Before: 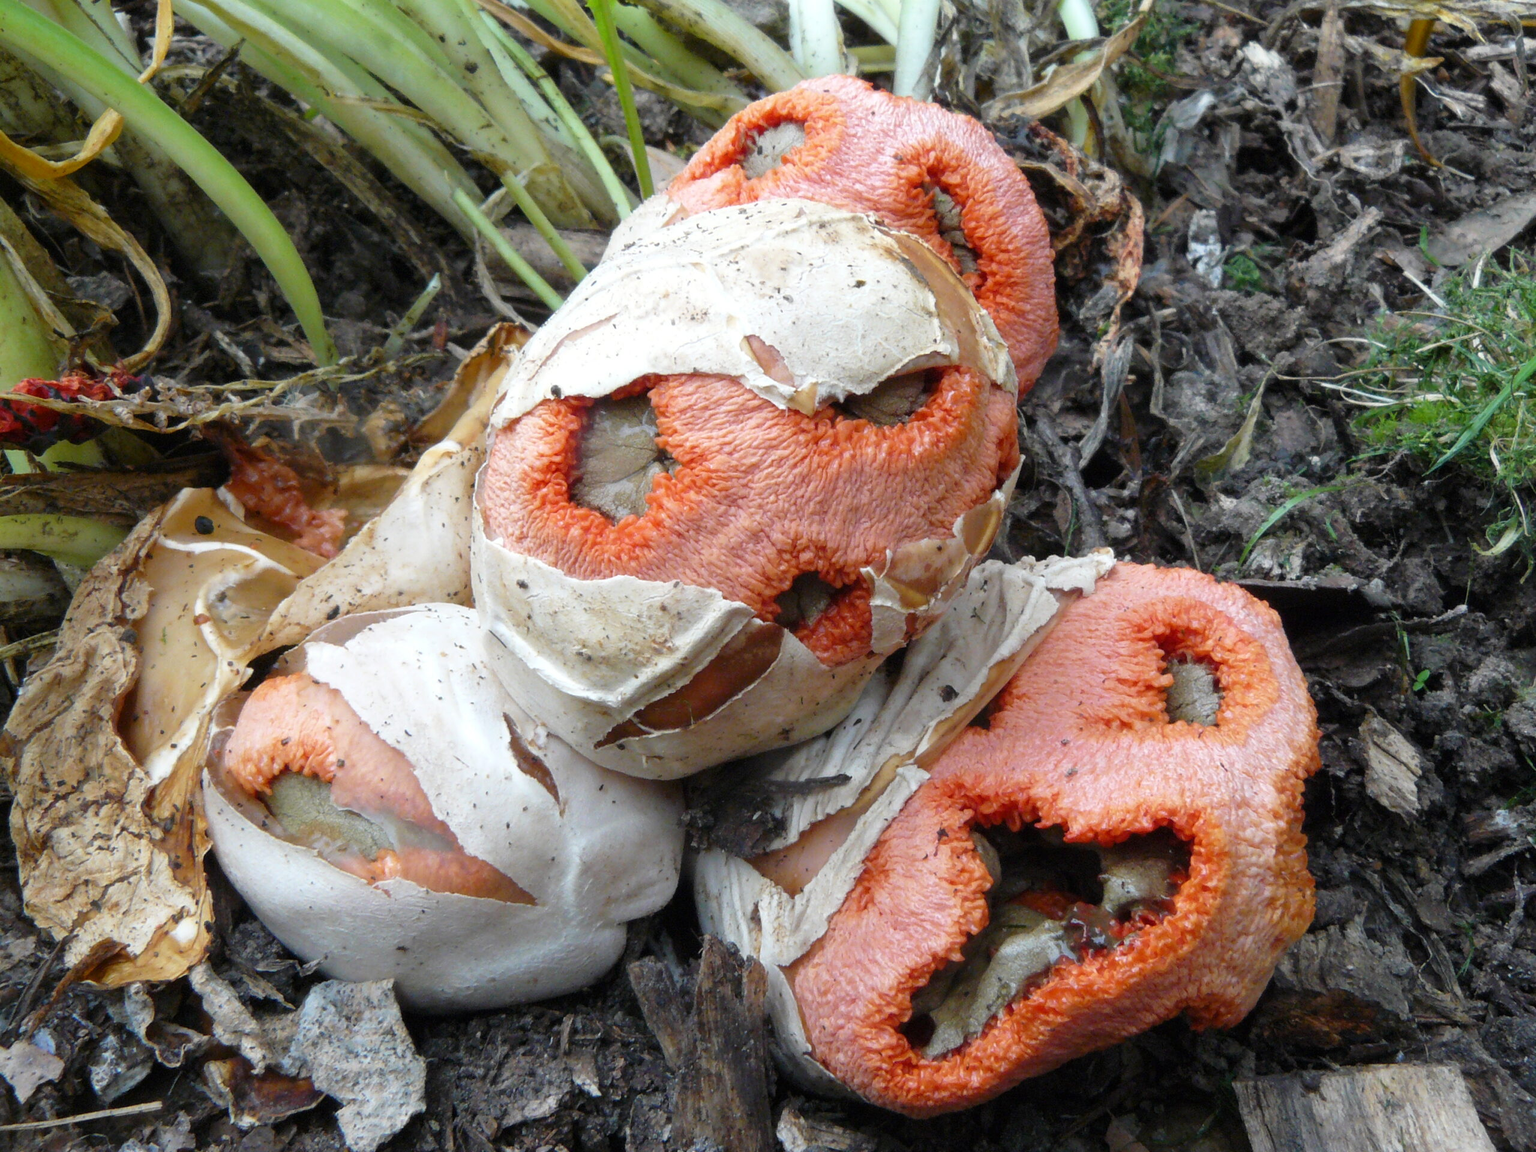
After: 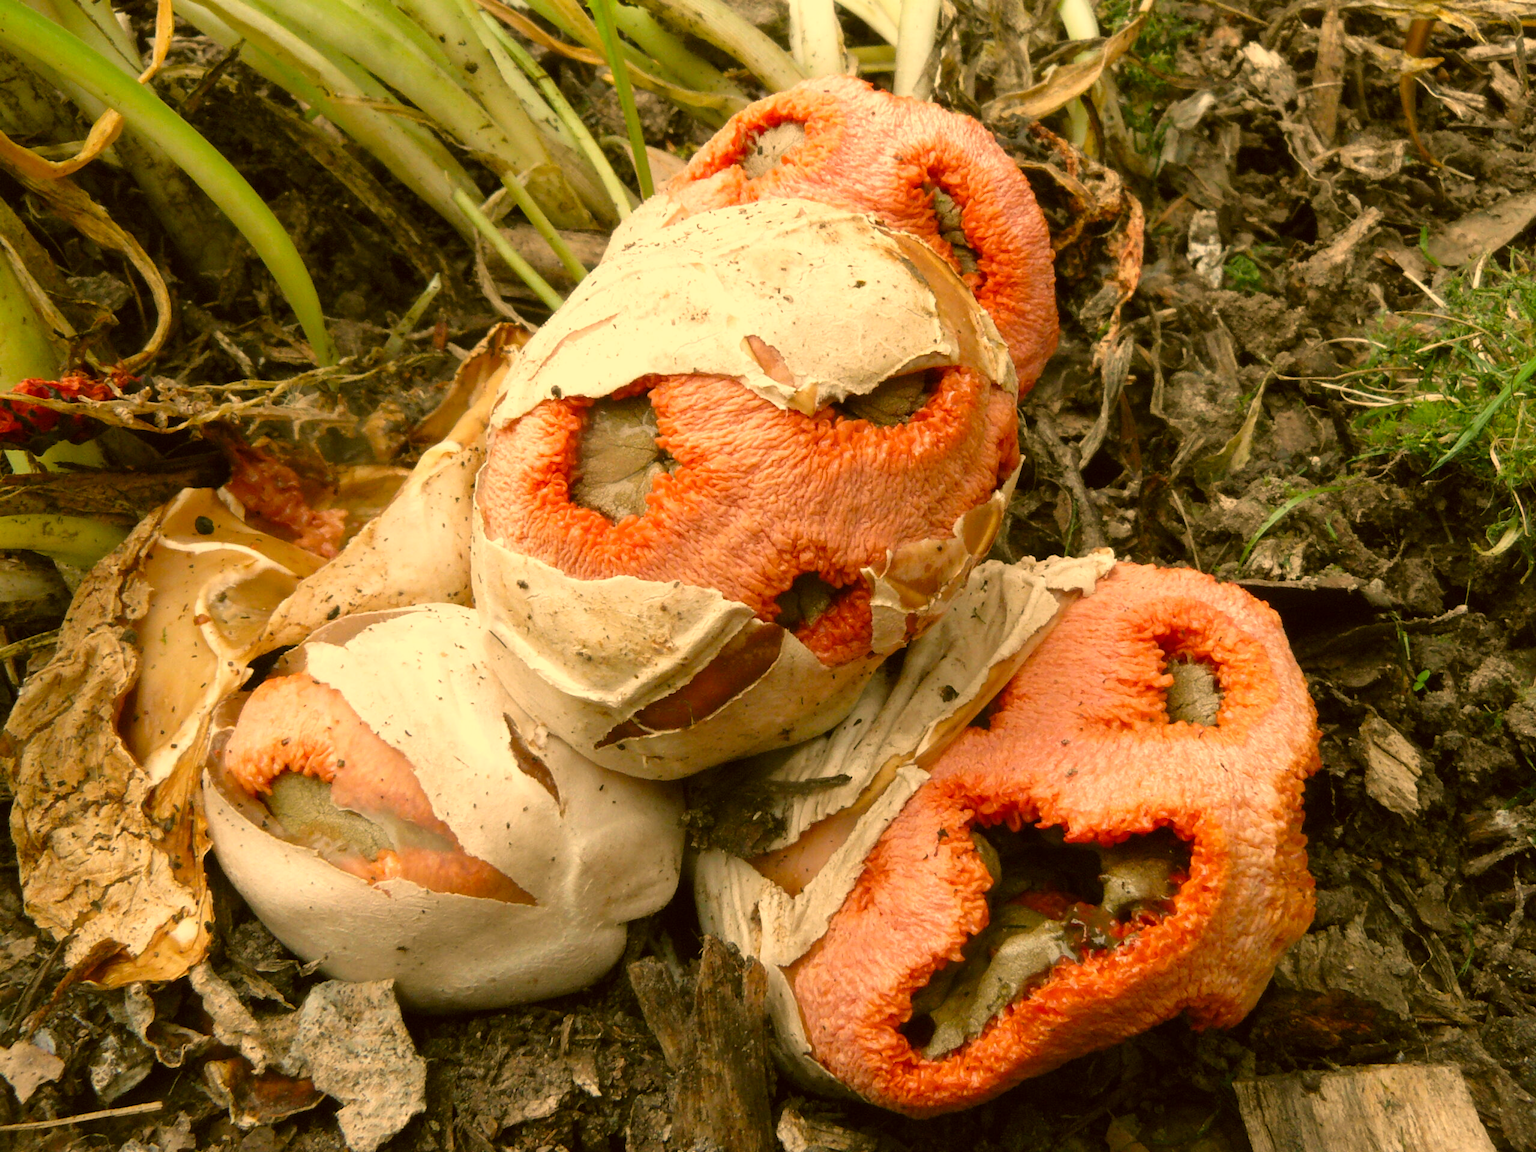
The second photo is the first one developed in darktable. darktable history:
white balance: red 1.138, green 0.996, blue 0.812
color correction: highlights a* 8.98, highlights b* 15.09, shadows a* -0.49, shadows b* 26.52
